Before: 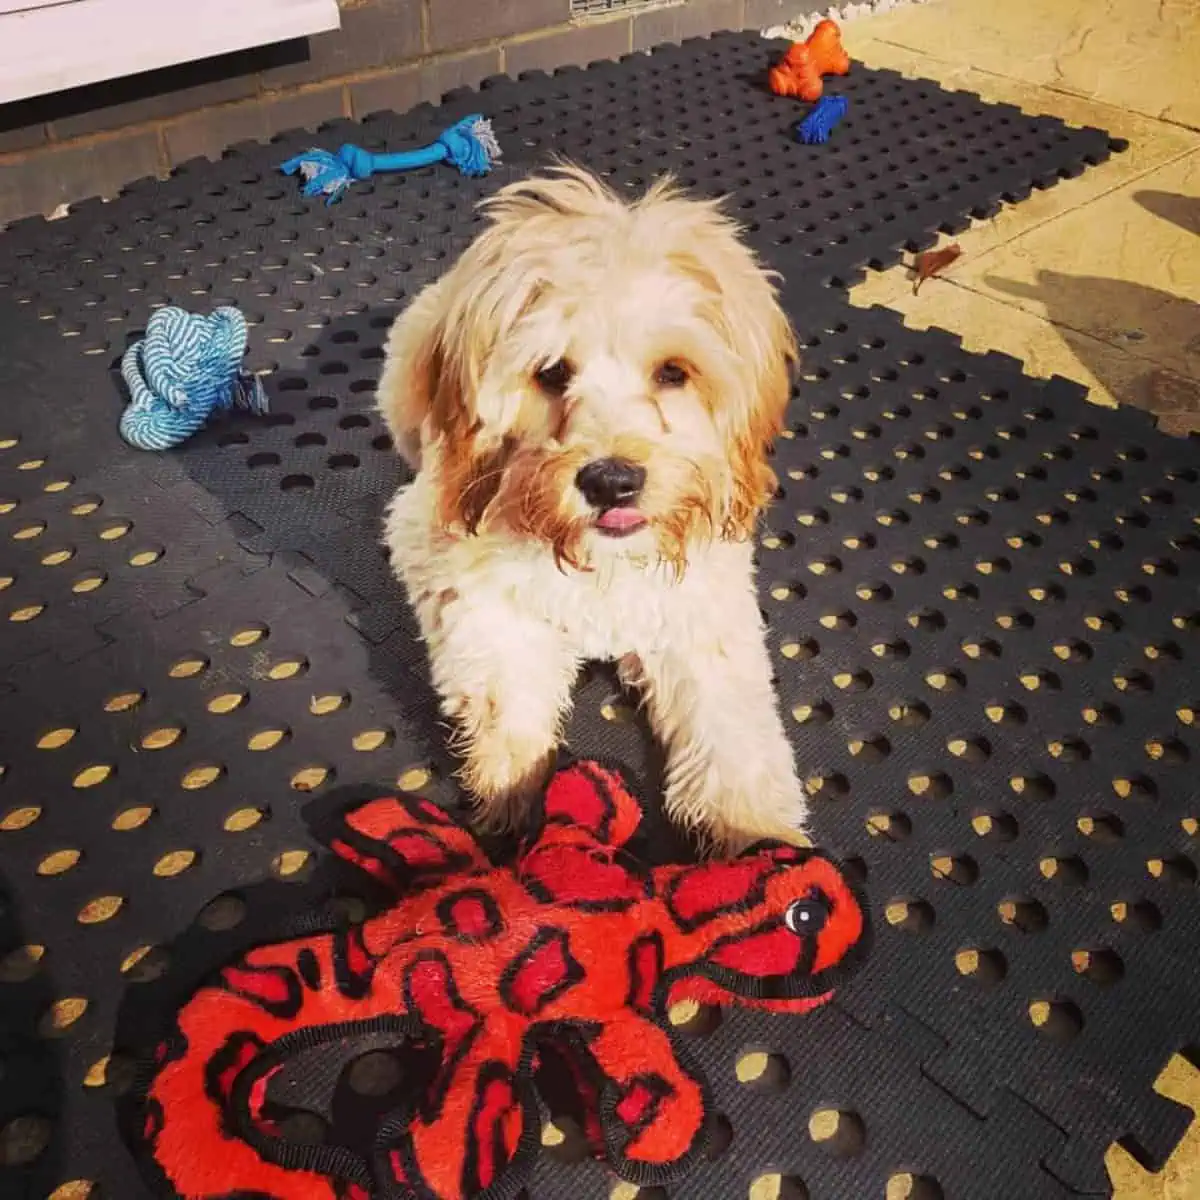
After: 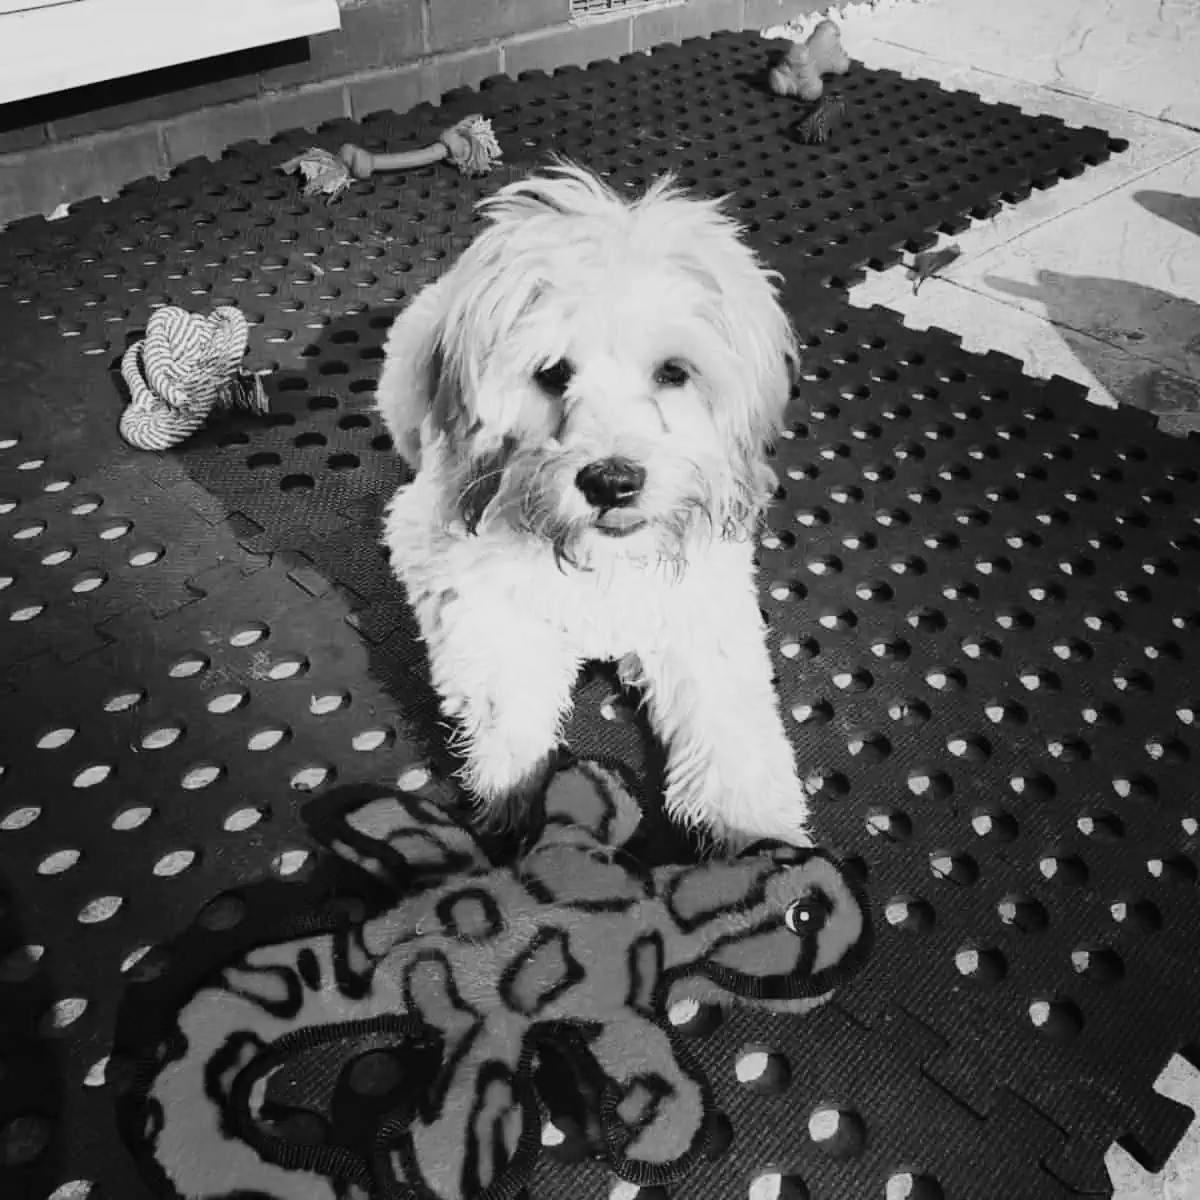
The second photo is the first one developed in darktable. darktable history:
monochrome: a -92.57, b 58.91
base curve: curves: ch0 [(0, 0) (0.036, 0.025) (0.121, 0.166) (0.206, 0.329) (0.605, 0.79) (1, 1)], preserve colors none
